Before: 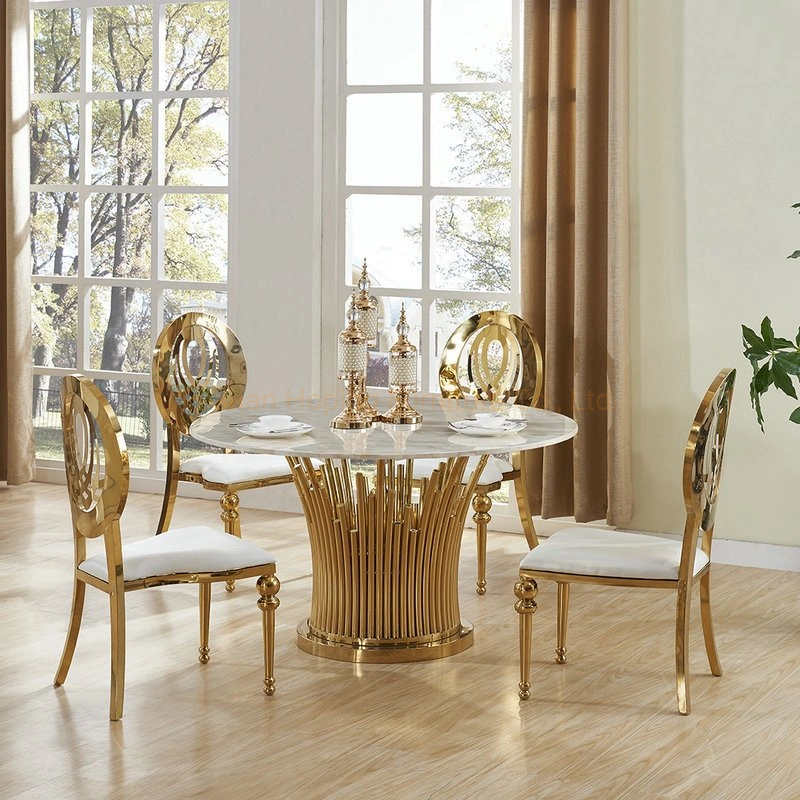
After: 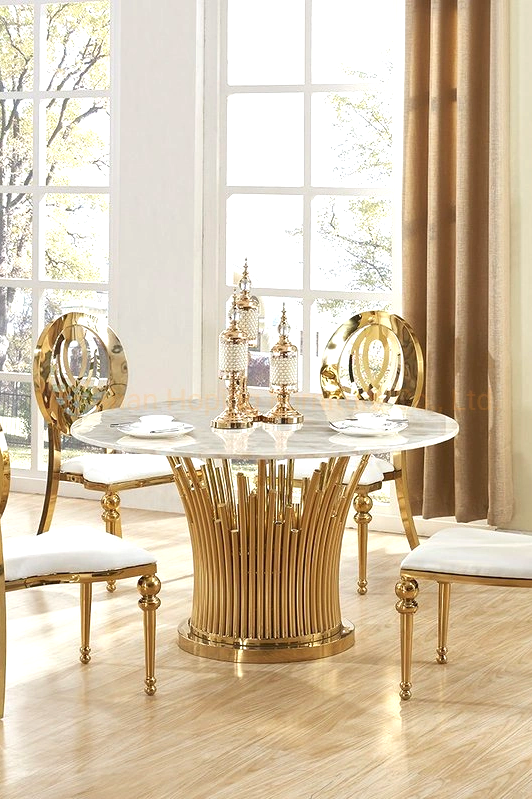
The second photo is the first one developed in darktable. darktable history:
crop and rotate: left 15.12%, right 18.264%
exposure: black level correction 0, exposure 0.594 EV, compensate highlight preservation false
